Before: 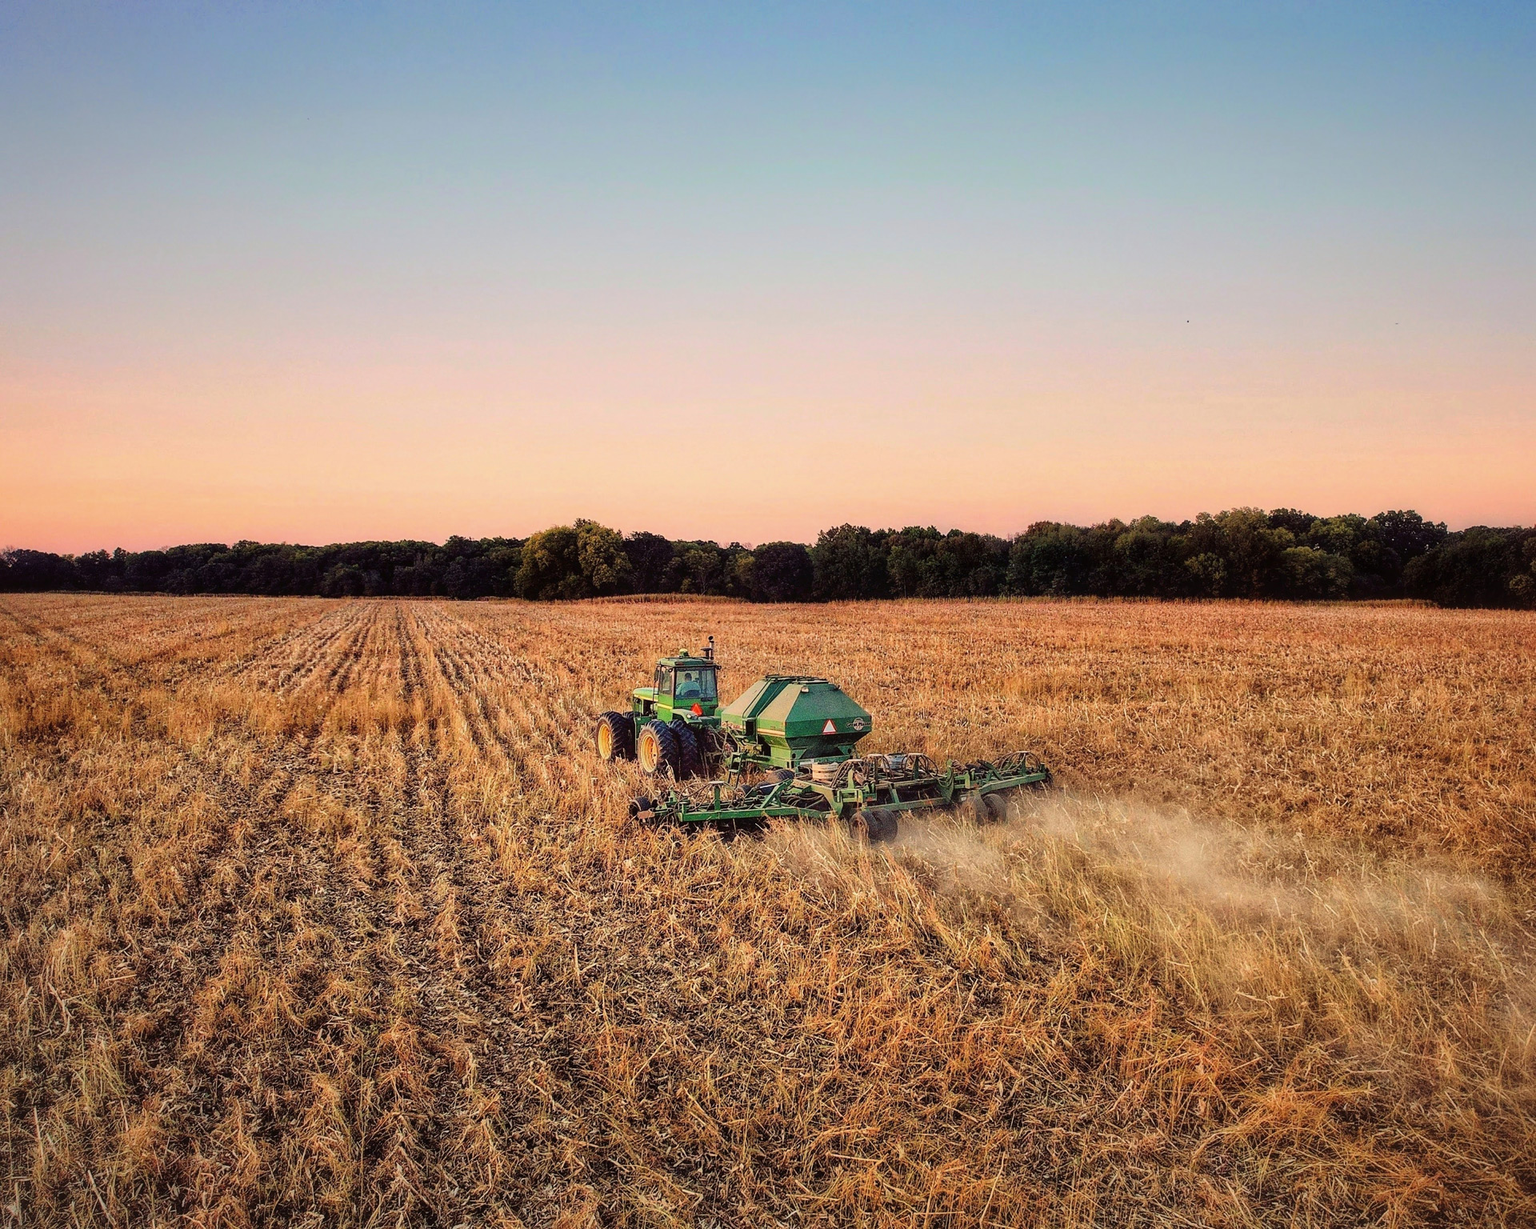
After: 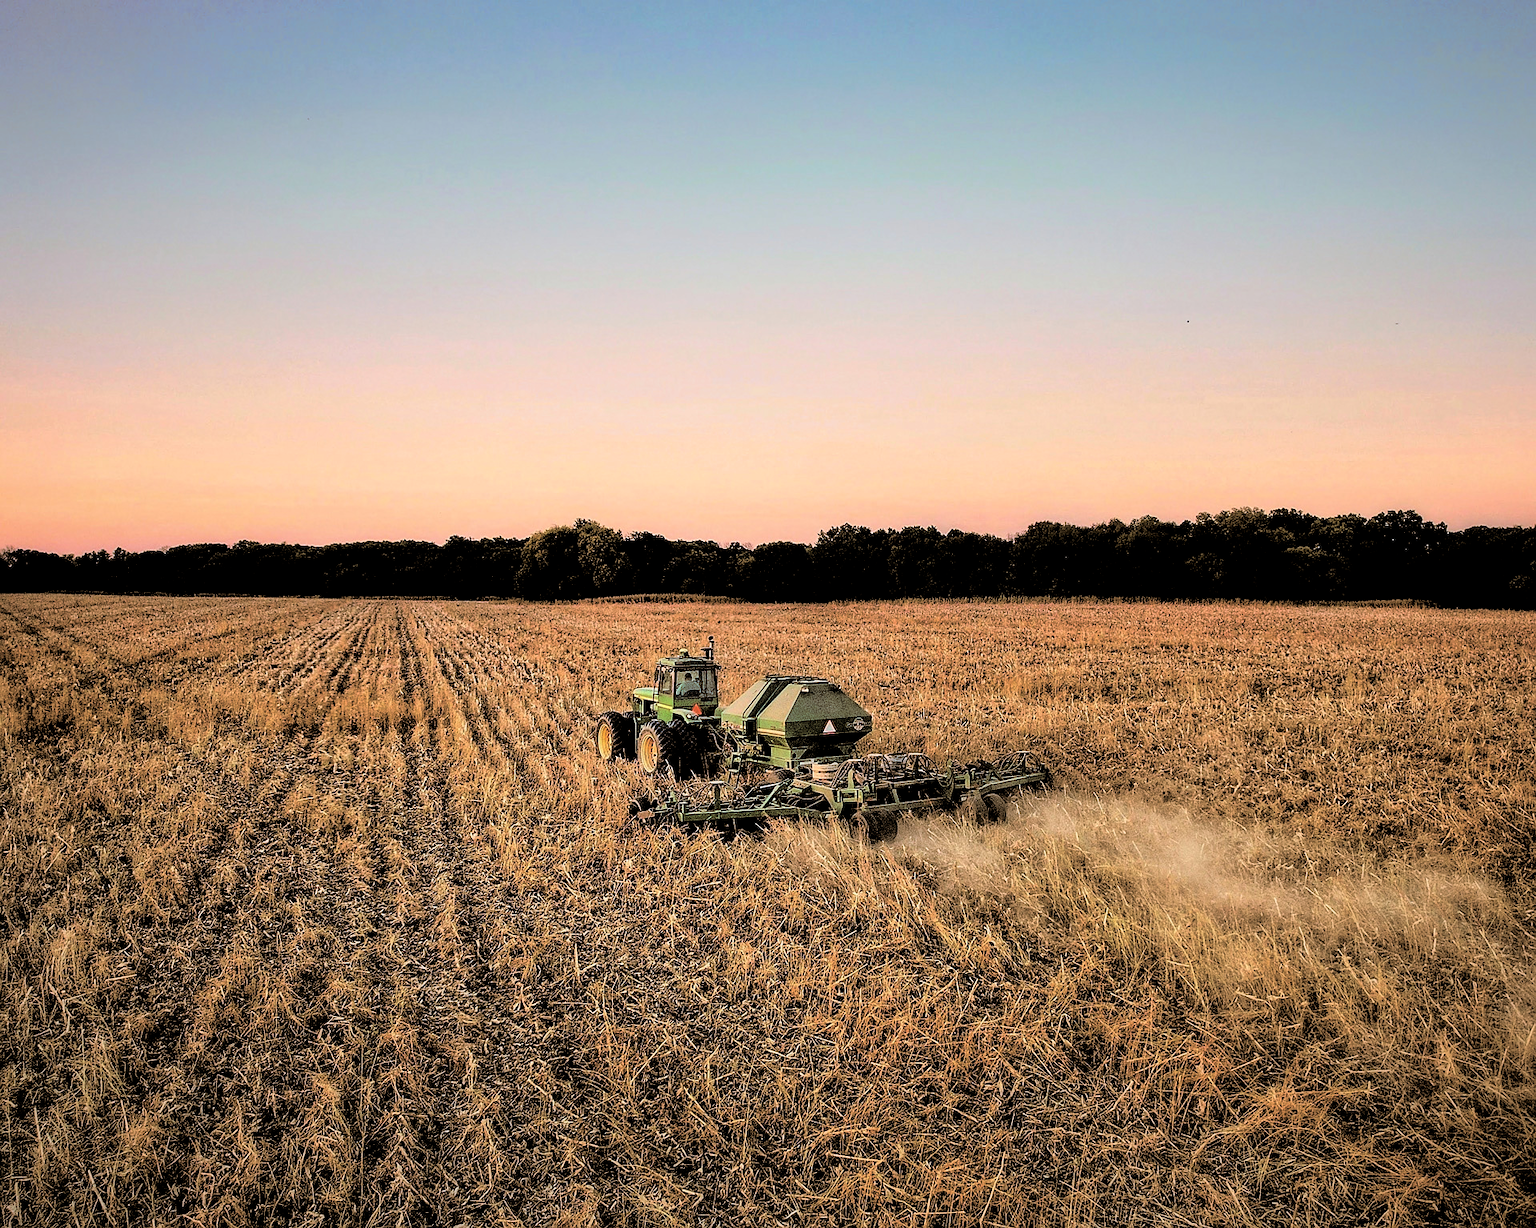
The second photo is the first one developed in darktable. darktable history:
rgb levels: levels [[0.034, 0.472, 0.904], [0, 0.5, 1], [0, 0.5, 1]]
fill light: exposure -2 EV, width 8.6
sharpen: radius 1
split-toning: shadows › hue 37.98°, highlights › hue 185.58°, balance -55.261
